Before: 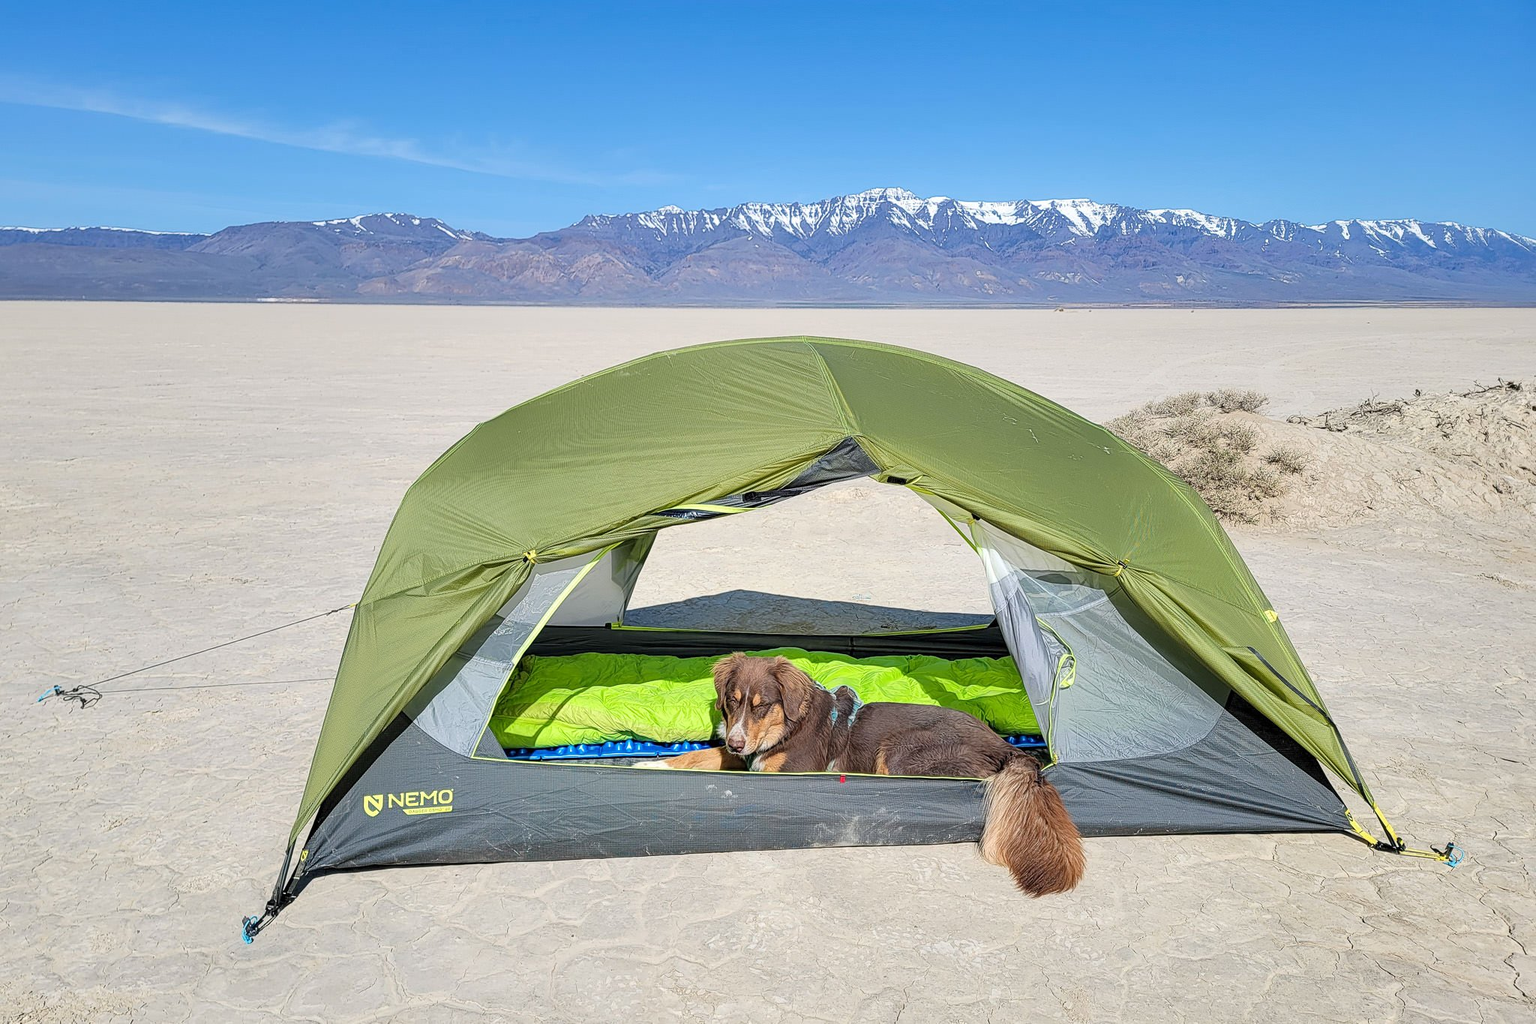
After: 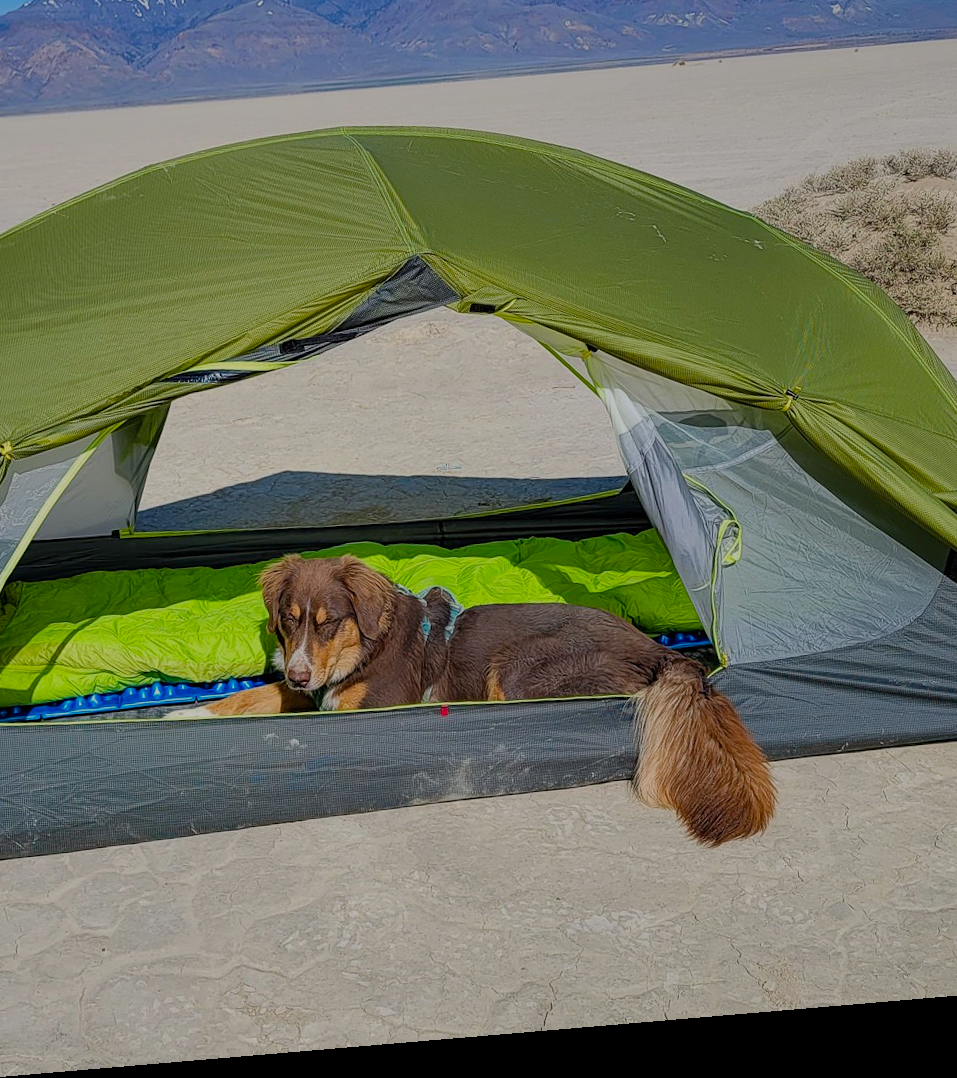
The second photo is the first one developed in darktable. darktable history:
rotate and perspective: rotation -4.86°, automatic cropping off
color balance rgb: linear chroma grading › global chroma 8.12%, perceptual saturation grading › global saturation 9.07%, perceptual saturation grading › highlights -13.84%, perceptual saturation grading › mid-tones 14.88%, perceptual saturation grading › shadows 22.8%, perceptual brilliance grading › highlights 2.61%, global vibrance 12.07%
exposure: exposure -1 EV, compensate highlight preservation false
crop: left 35.432%, top 26.233%, right 20.145%, bottom 3.432%
white balance: emerald 1
